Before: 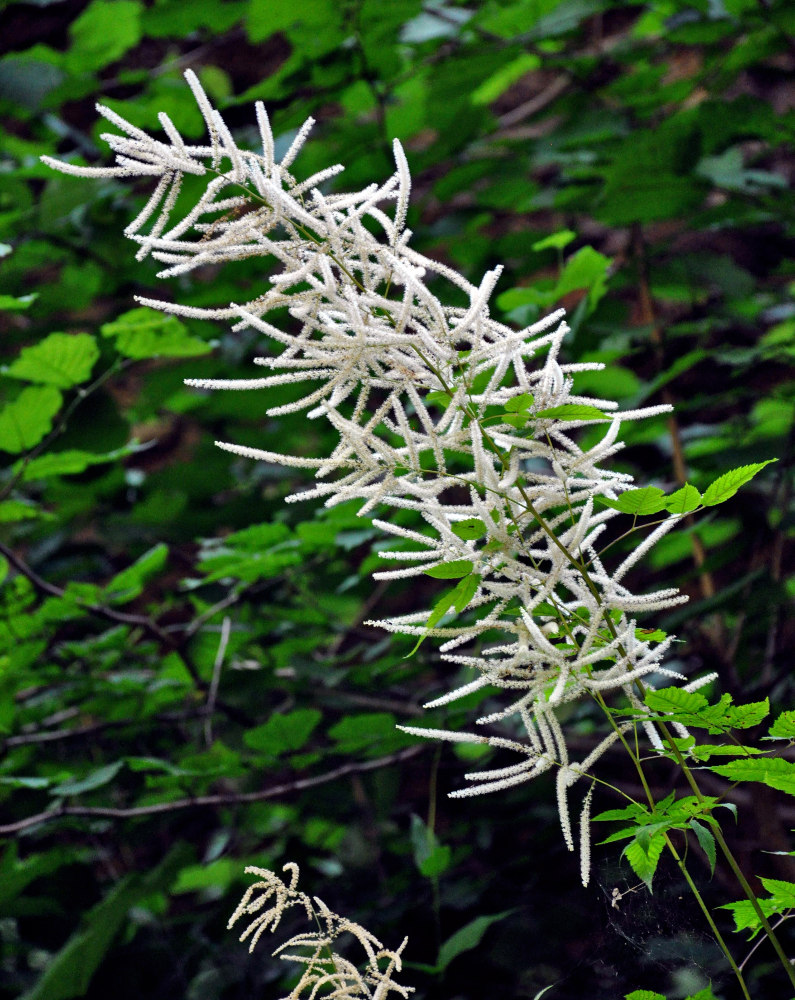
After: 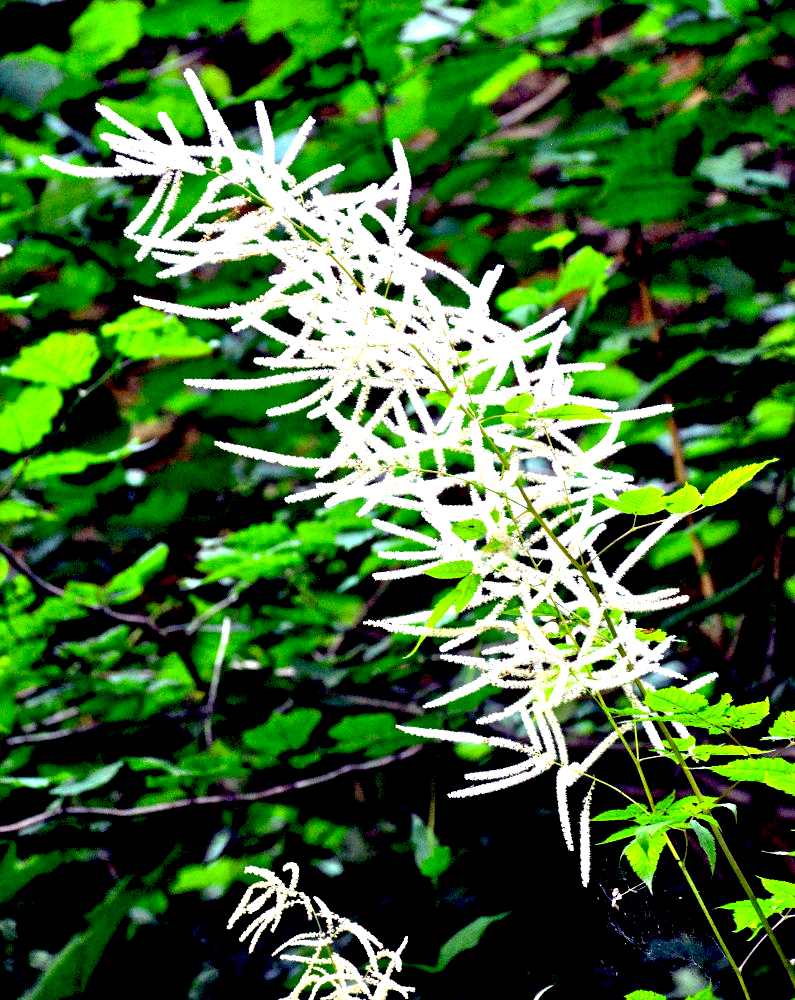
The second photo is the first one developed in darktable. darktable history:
exposure: black level correction 0.015, exposure 1.787 EV, compensate exposure bias true, compensate highlight preservation false
